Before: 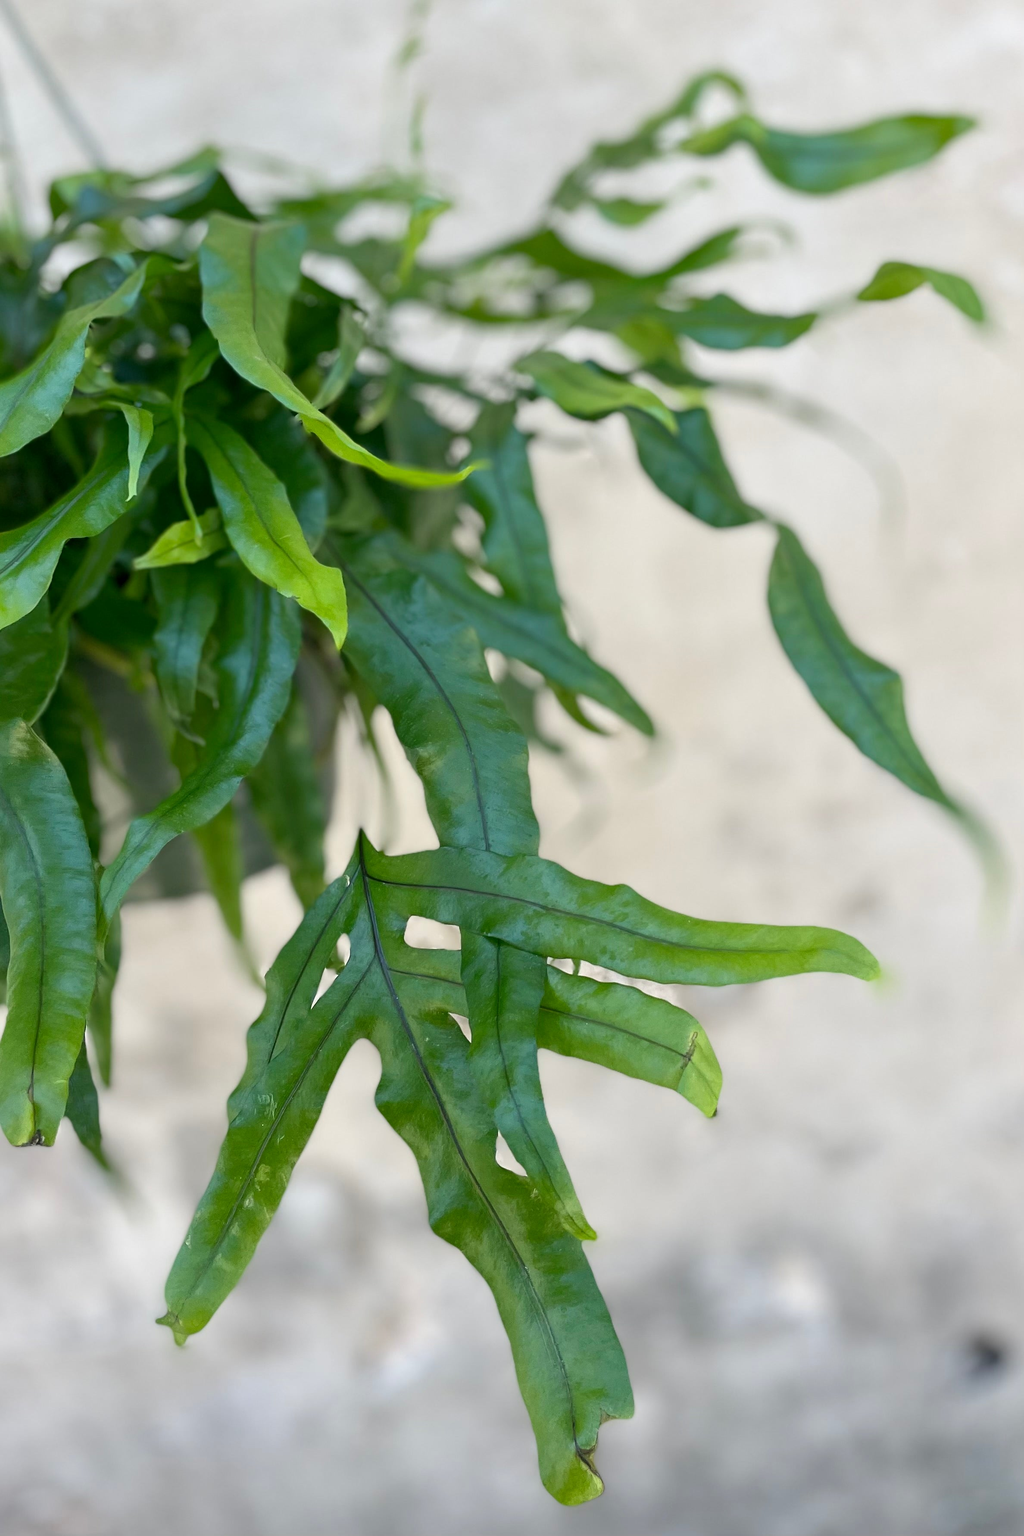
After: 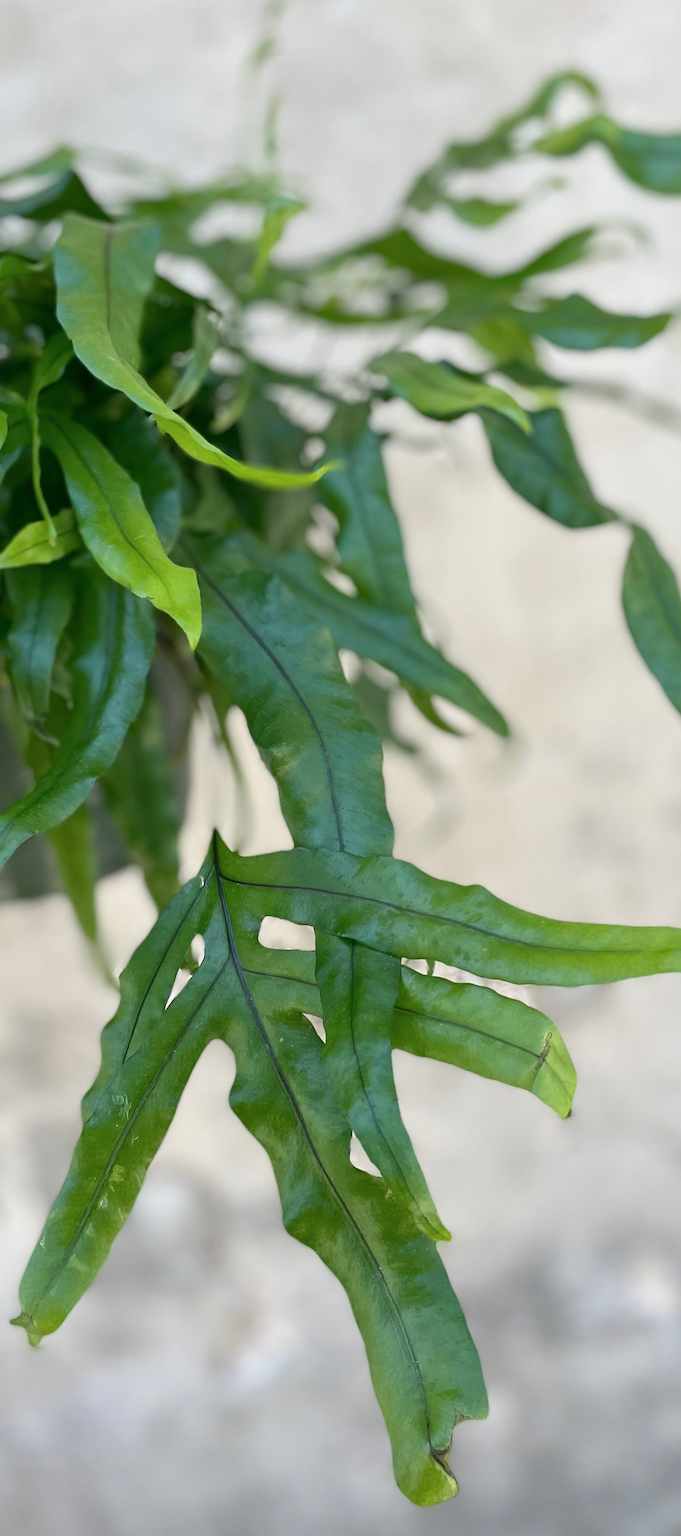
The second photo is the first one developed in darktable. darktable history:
crop and rotate: left 14.295%, right 19.104%
exposure: compensate exposure bias true, compensate highlight preservation false
contrast brightness saturation: saturation -0.064
